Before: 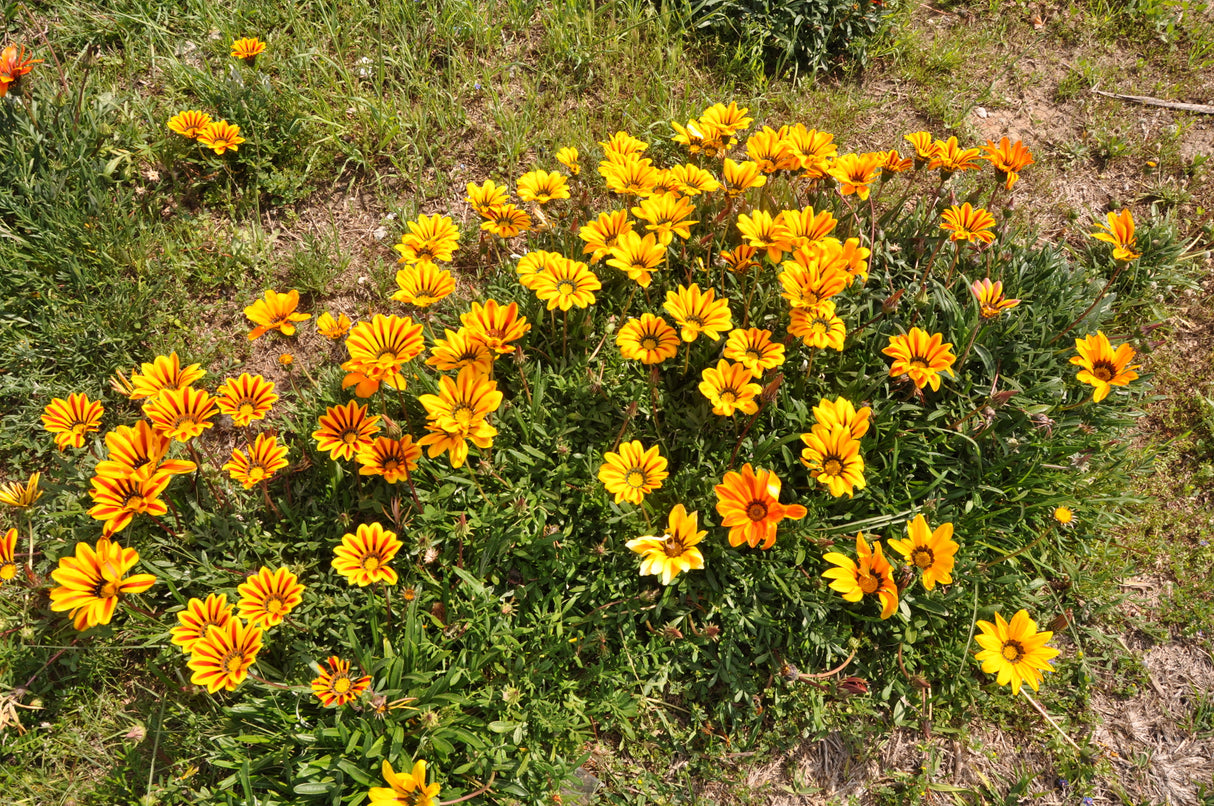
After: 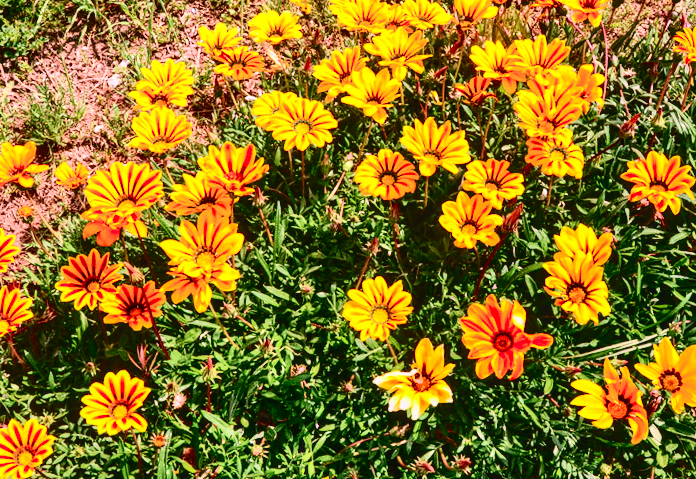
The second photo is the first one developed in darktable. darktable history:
crop and rotate: left 22.13%, top 22.054%, right 22.026%, bottom 22.102%
tone curve: curves: ch0 [(0, 0.022) (0.114, 0.088) (0.282, 0.316) (0.446, 0.511) (0.613, 0.693) (0.786, 0.843) (0.999, 0.949)]; ch1 [(0, 0) (0.395, 0.343) (0.463, 0.427) (0.486, 0.474) (0.503, 0.5) (0.535, 0.522) (0.555, 0.566) (0.594, 0.614) (0.755, 0.793) (1, 1)]; ch2 [(0, 0) (0.369, 0.388) (0.449, 0.431) (0.501, 0.5) (0.528, 0.517) (0.561, 0.59) (0.612, 0.646) (0.697, 0.721) (1, 1)], color space Lab, independent channels, preserve colors none
contrast brightness saturation: contrast 0.22, brightness -0.19, saturation 0.24
local contrast: on, module defaults
color correction: highlights a* 15.03, highlights b* -25.07
rotate and perspective: rotation -2.56°, automatic cropping off
exposure: exposure 0.669 EV, compensate highlight preservation false
